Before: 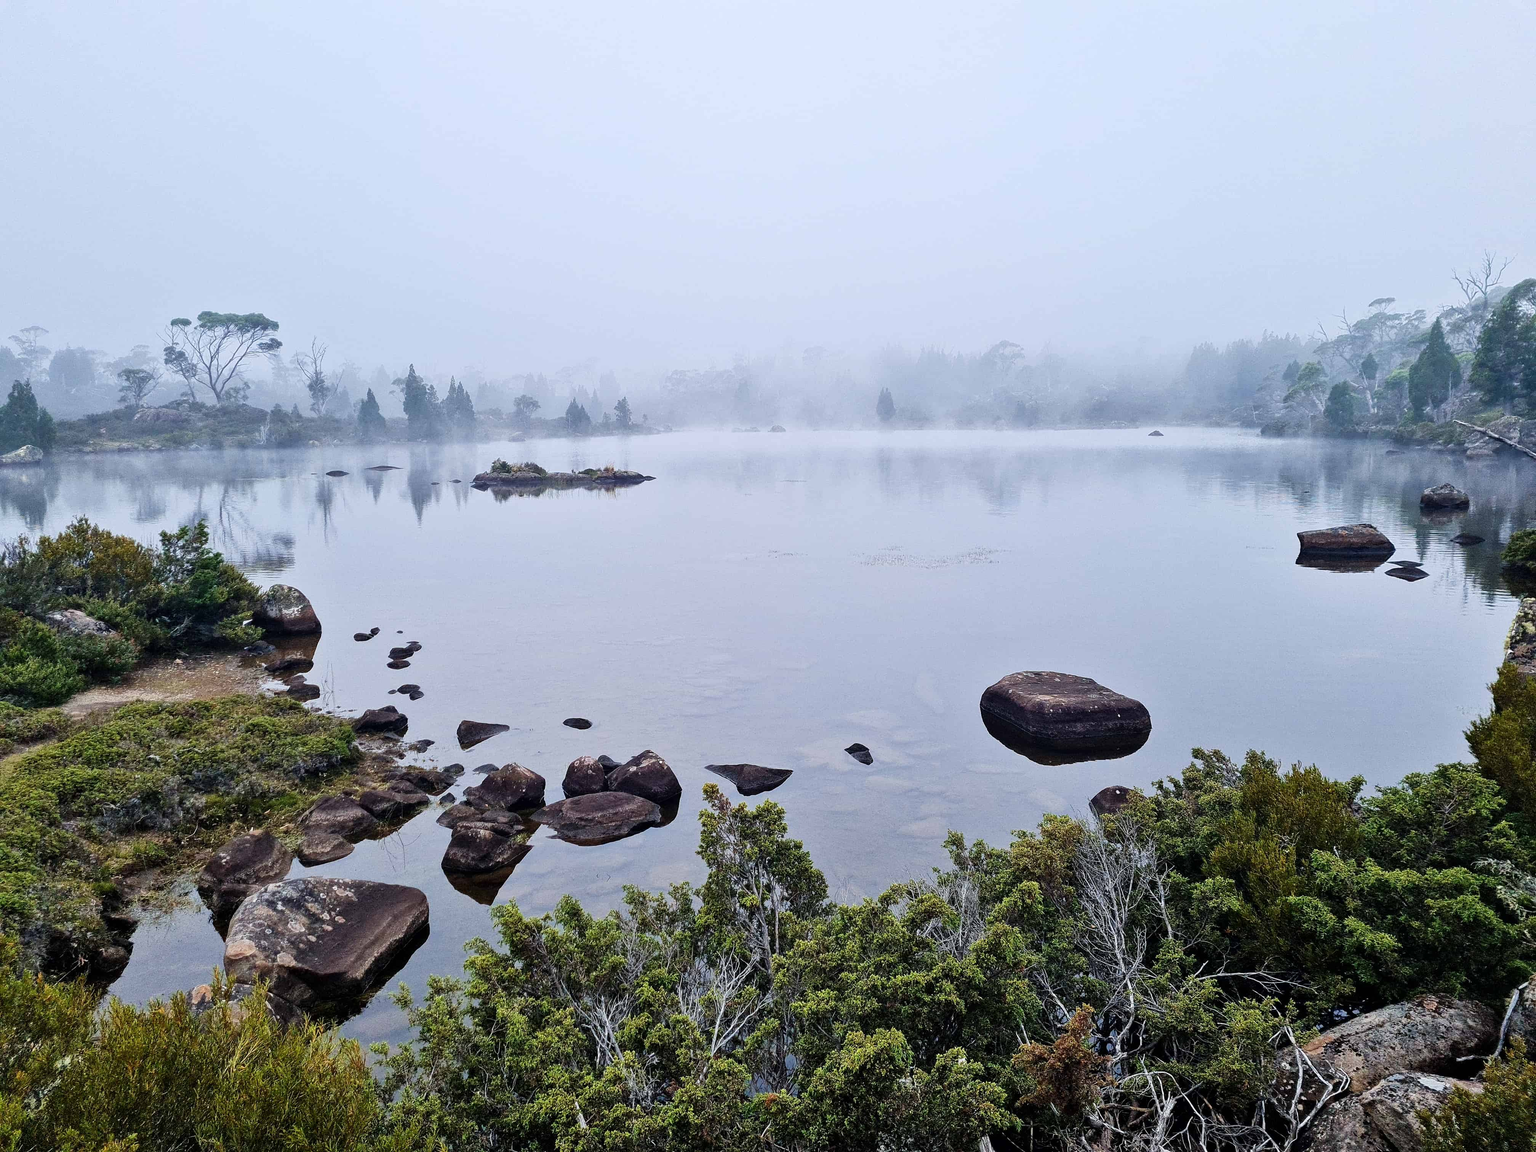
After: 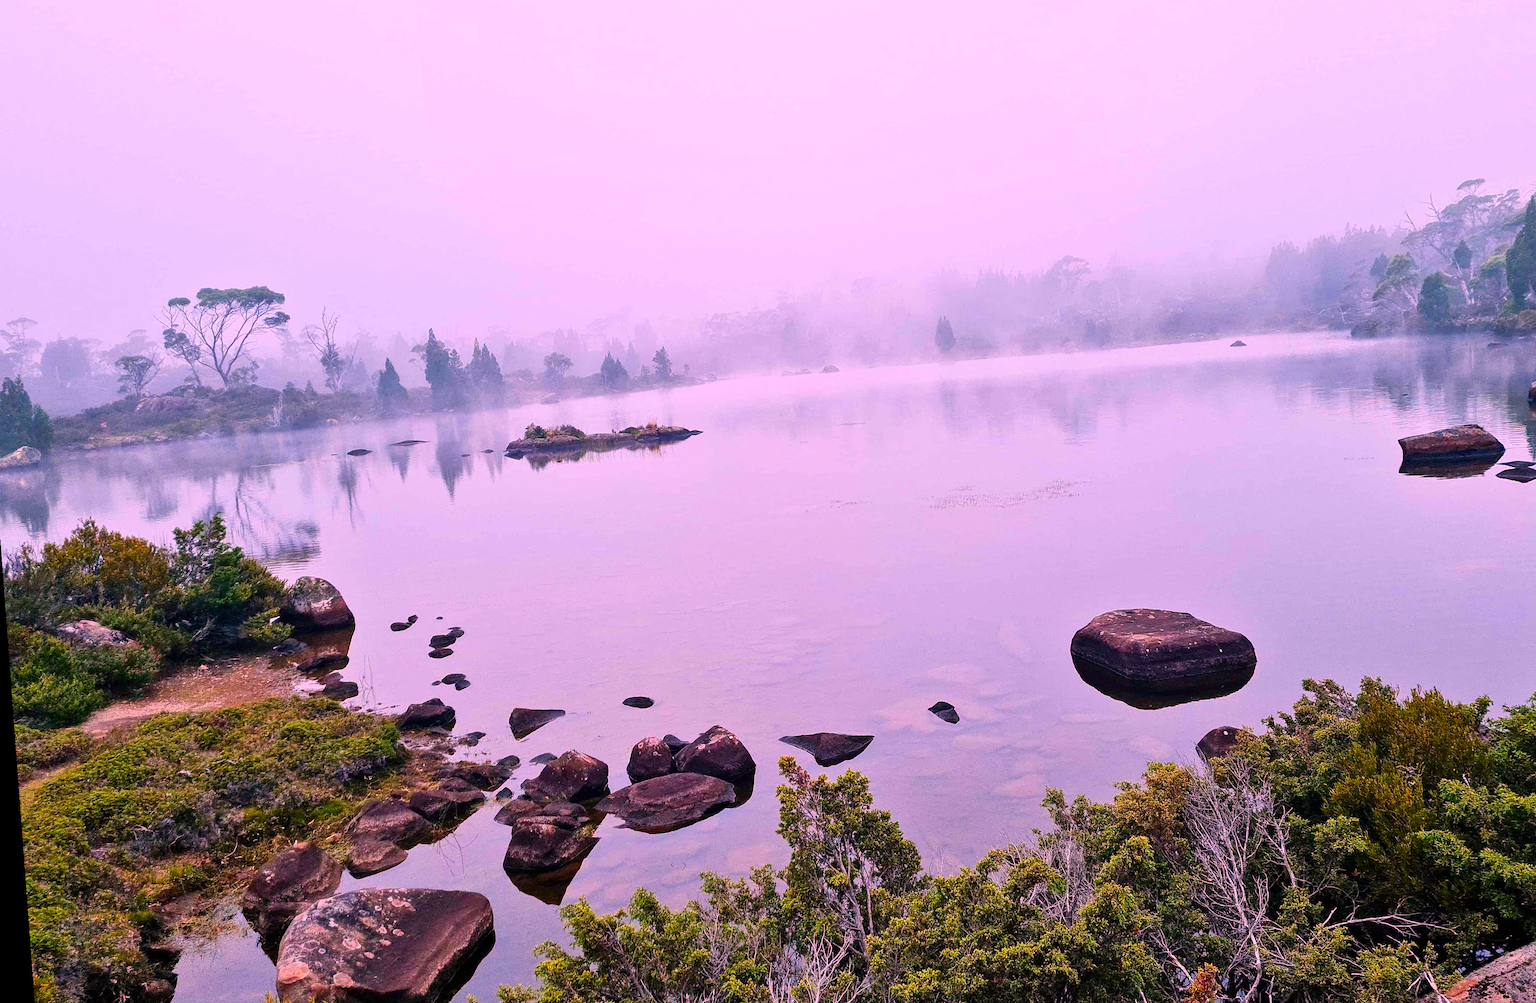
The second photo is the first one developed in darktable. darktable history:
white balance: red 1.029, blue 0.92
crop and rotate: left 2.425%, top 11.305%, right 9.6%, bottom 15.08%
color correction: highlights a* 19.5, highlights b* -11.53, saturation 1.69
rotate and perspective: rotation -4.25°, automatic cropping off
